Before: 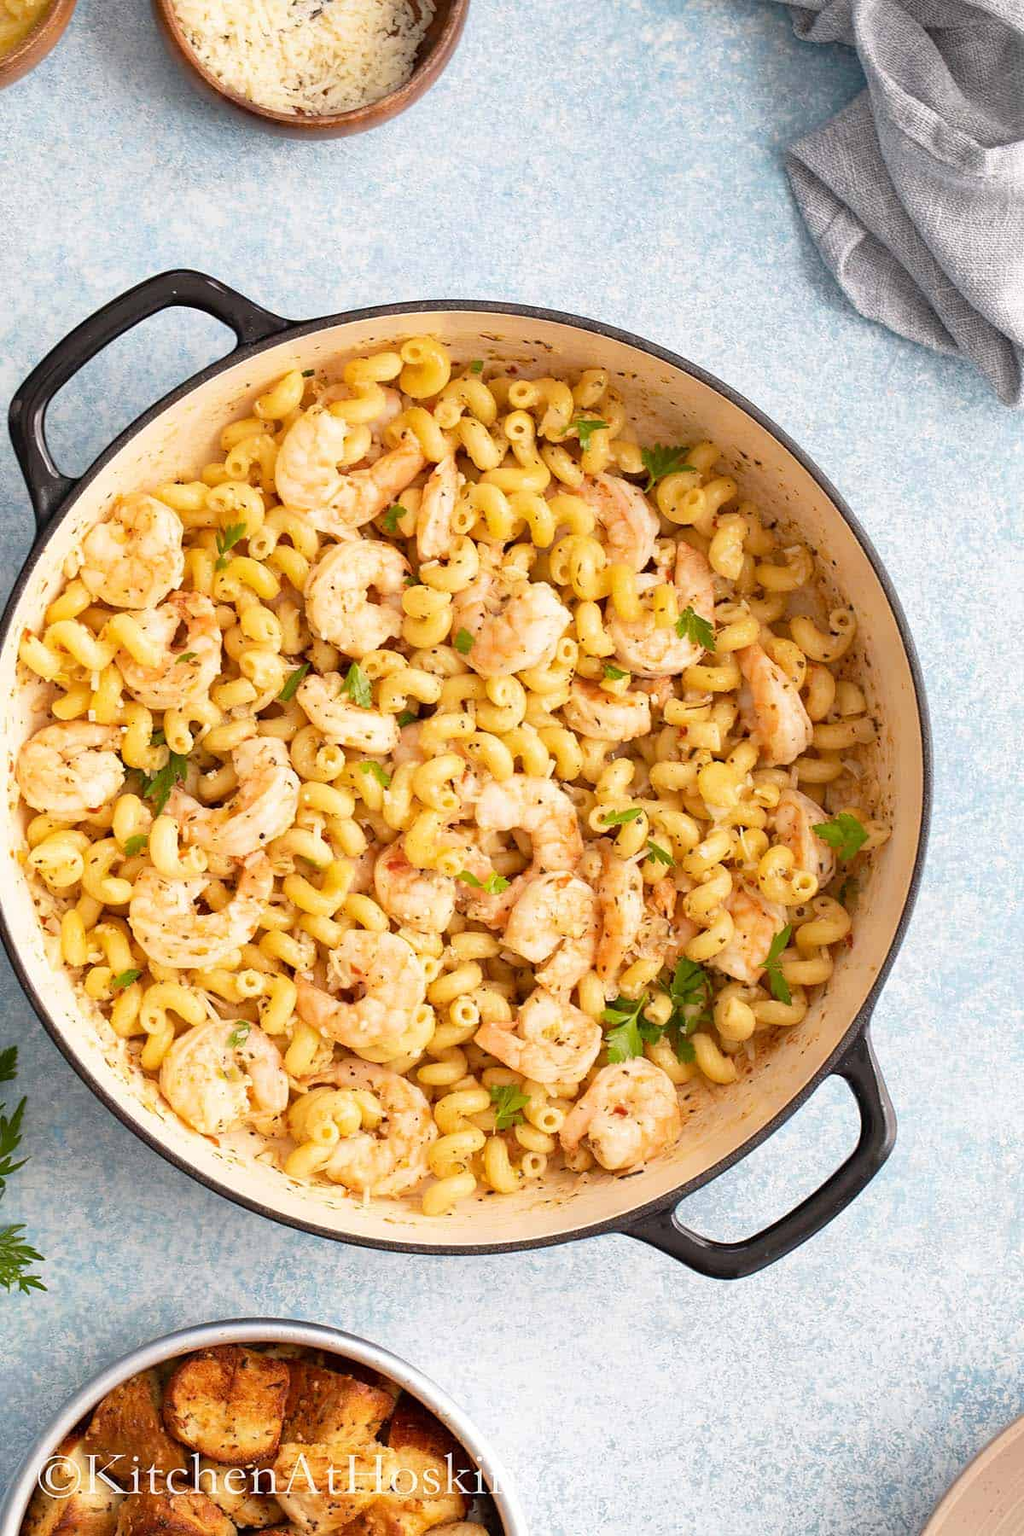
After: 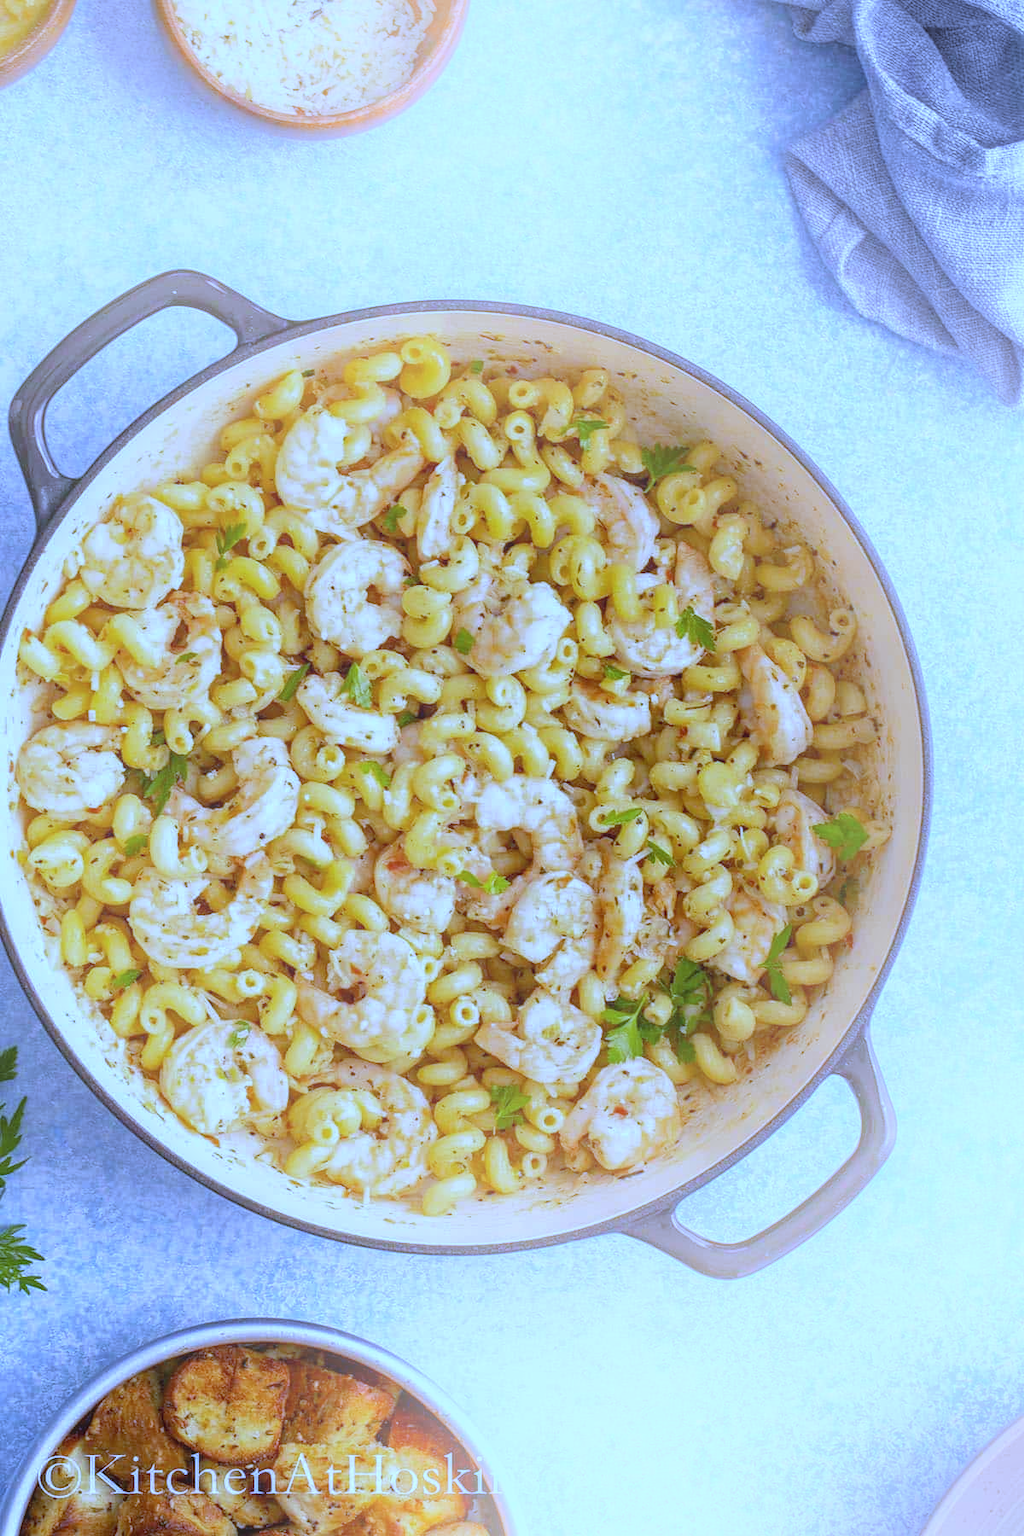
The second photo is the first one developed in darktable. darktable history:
white balance: red 0.766, blue 1.537
local contrast: highlights 61%, detail 143%, midtone range 0.428
bloom: size 38%, threshold 95%, strength 30%
tone equalizer: -8 EV 0.25 EV, -7 EV 0.417 EV, -6 EV 0.417 EV, -5 EV 0.25 EV, -3 EV -0.25 EV, -2 EV -0.417 EV, -1 EV -0.417 EV, +0 EV -0.25 EV, edges refinement/feathering 500, mask exposure compensation -1.57 EV, preserve details guided filter
